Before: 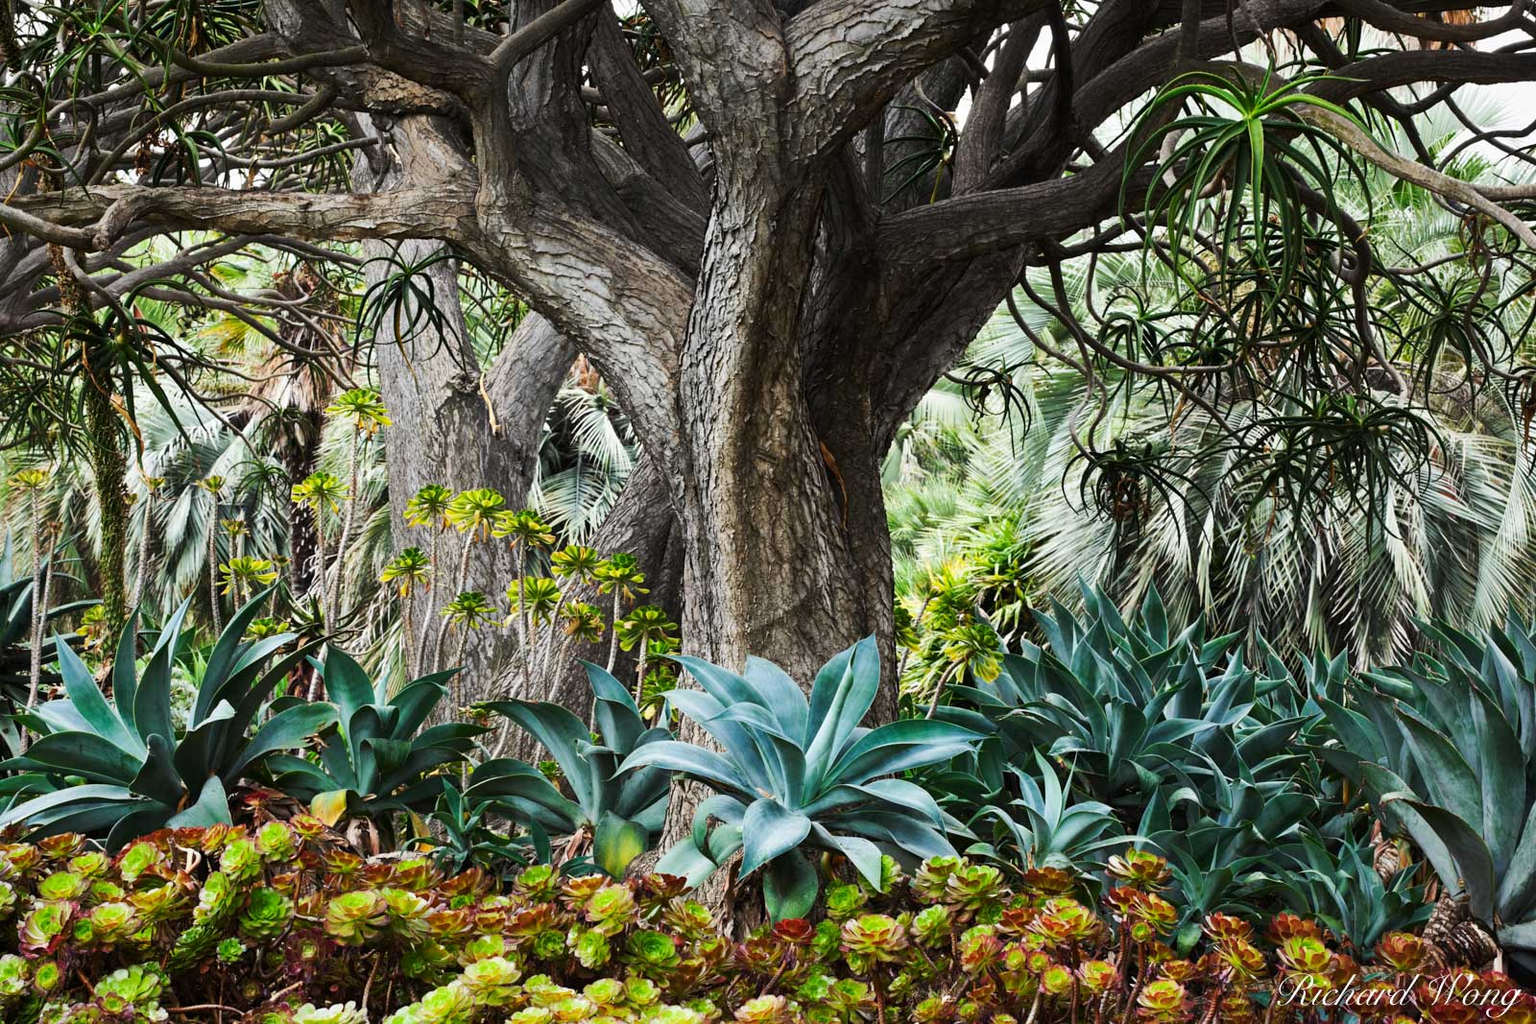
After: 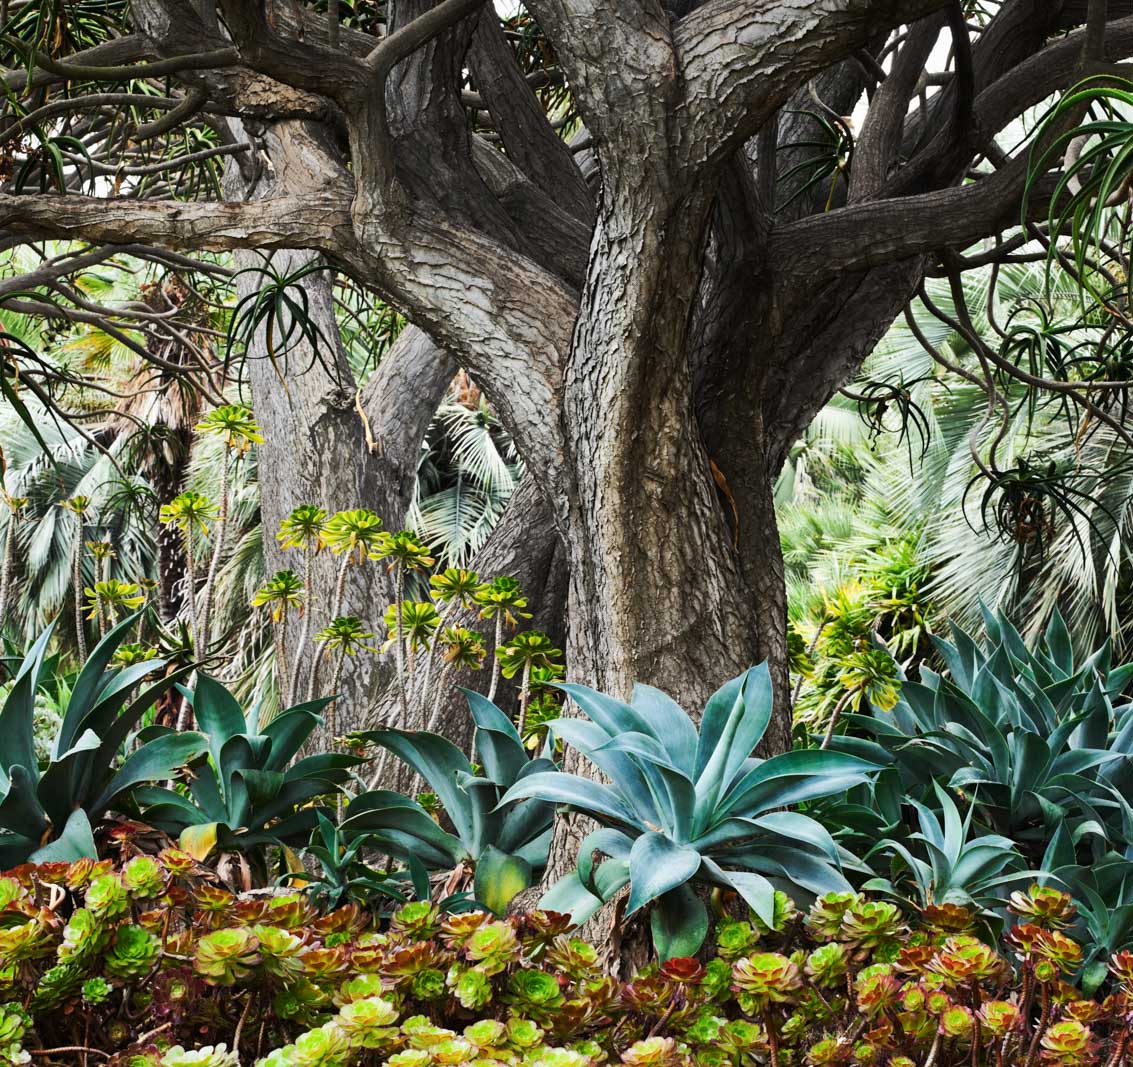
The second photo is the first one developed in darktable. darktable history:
tone curve: curves: ch0 [(0, 0) (0.003, 0.003) (0.011, 0.011) (0.025, 0.025) (0.044, 0.044) (0.069, 0.069) (0.1, 0.099) (0.136, 0.135) (0.177, 0.177) (0.224, 0.224) (0.277, 0.276) (0.335, 0.334) (0.399, 0.398) (0.468, 0.467) (0.543, 0.565) (0.623, 0.641) (0.709, 0.723) (0.801, 0.81) (0.898, 0.902) (1, 1)], color space Lab, independent channels, preserve colors none
crop and rotate: left 9.045%, right 20.082%
